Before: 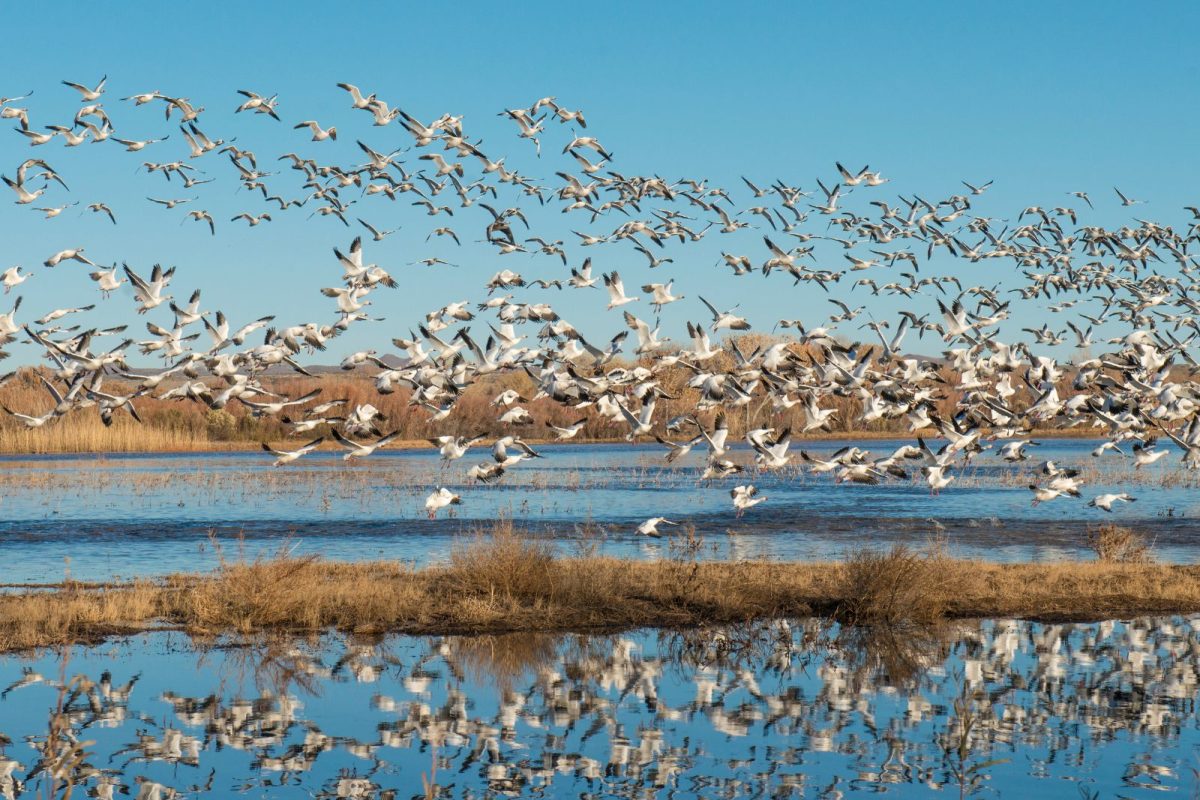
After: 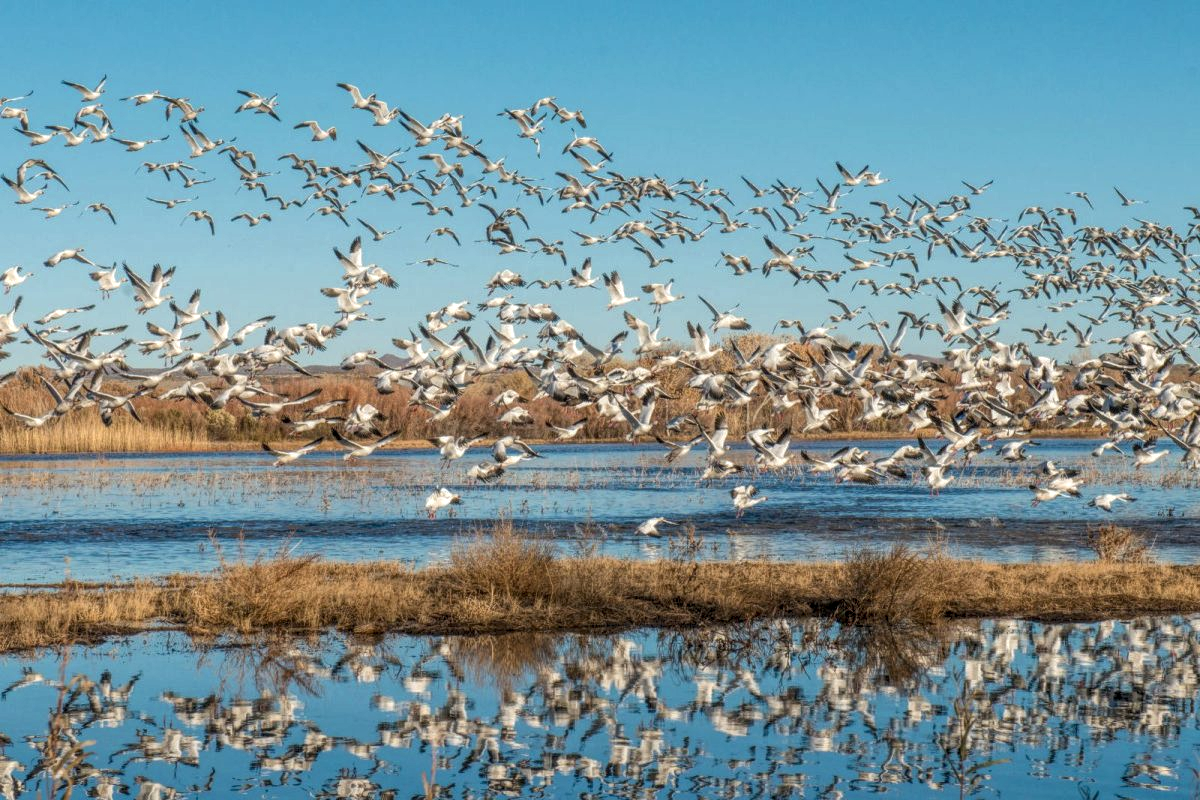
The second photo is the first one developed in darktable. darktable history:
local contrast: highlights 74%, shadows 55%, detail 176%, midtone range 0.21
